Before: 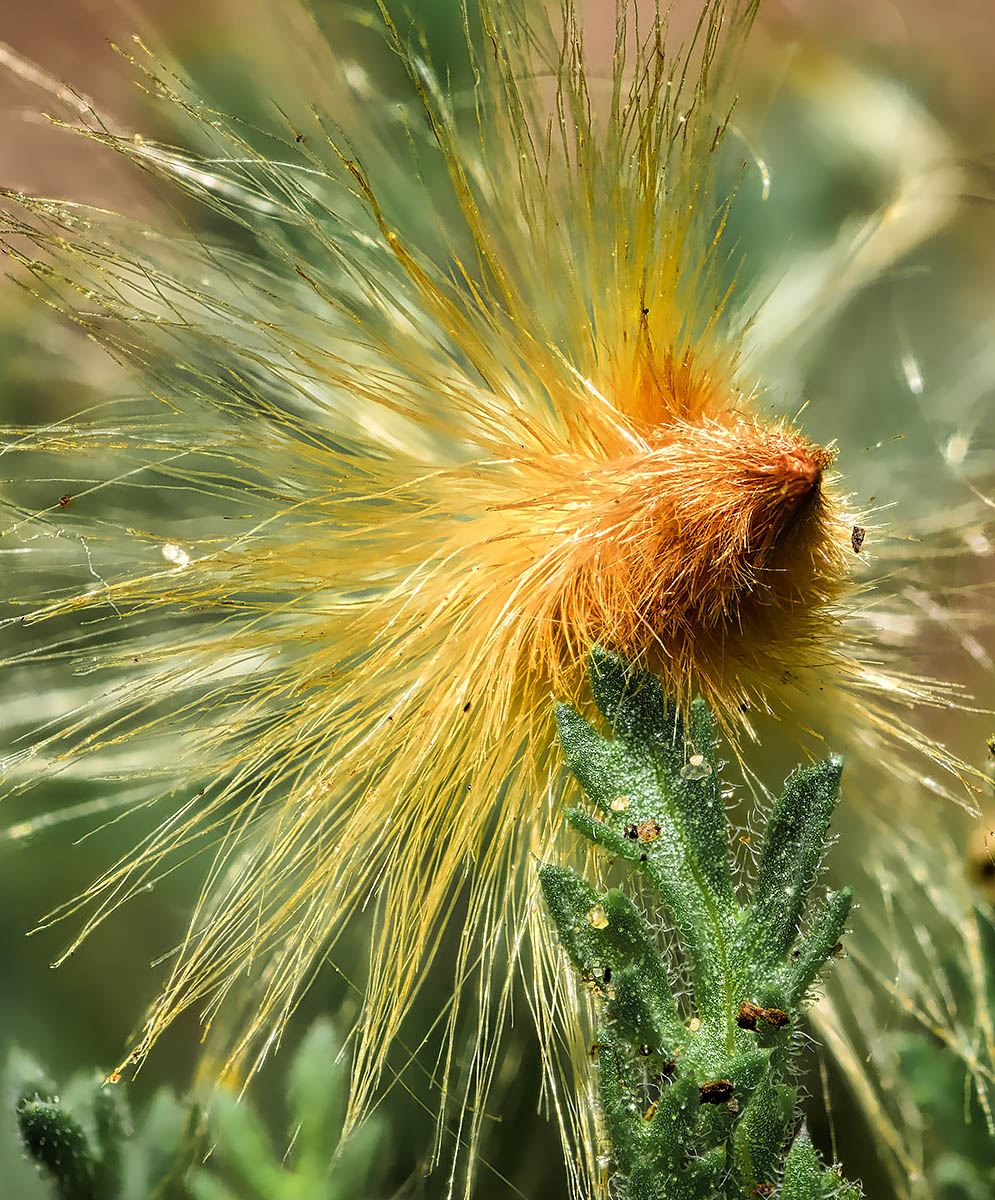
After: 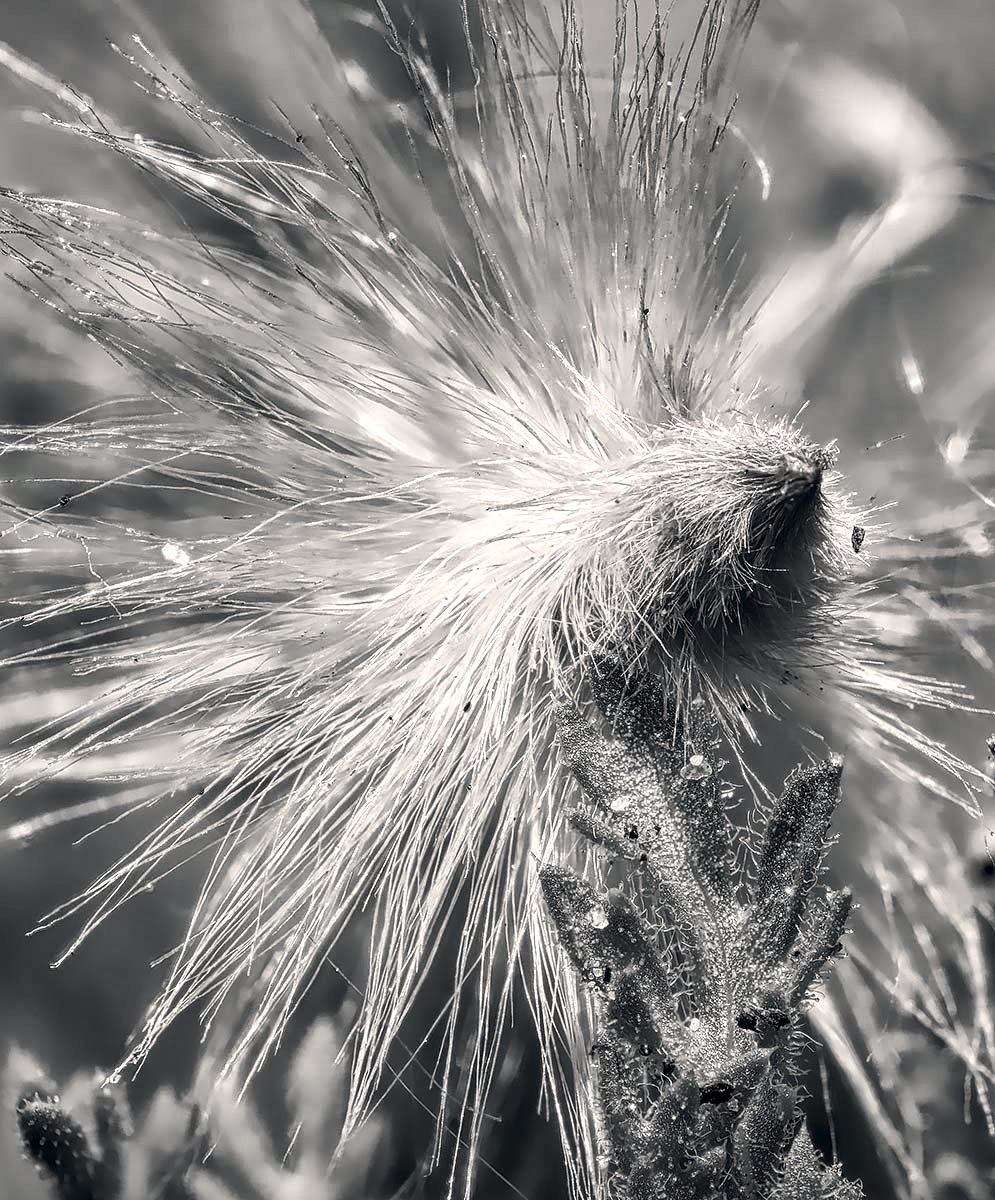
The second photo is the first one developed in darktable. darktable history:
color correction: highlights a* 2.86, highlights b* 5, shadows a* -2.31, shadows b* -4.89, saturation 0.78
color balance rgb: linear chroma grading › global chroma 9.911%, perceptual saturation grading › global saturation 0.362%, perceptual saturation grading › highlights -25.21%, perceptual saturation grading › shadows 29.398%, saturation formula JzAzBz (2021)
contrast brightness saturation: saturation -0.98
local contrast: on, module defaults
